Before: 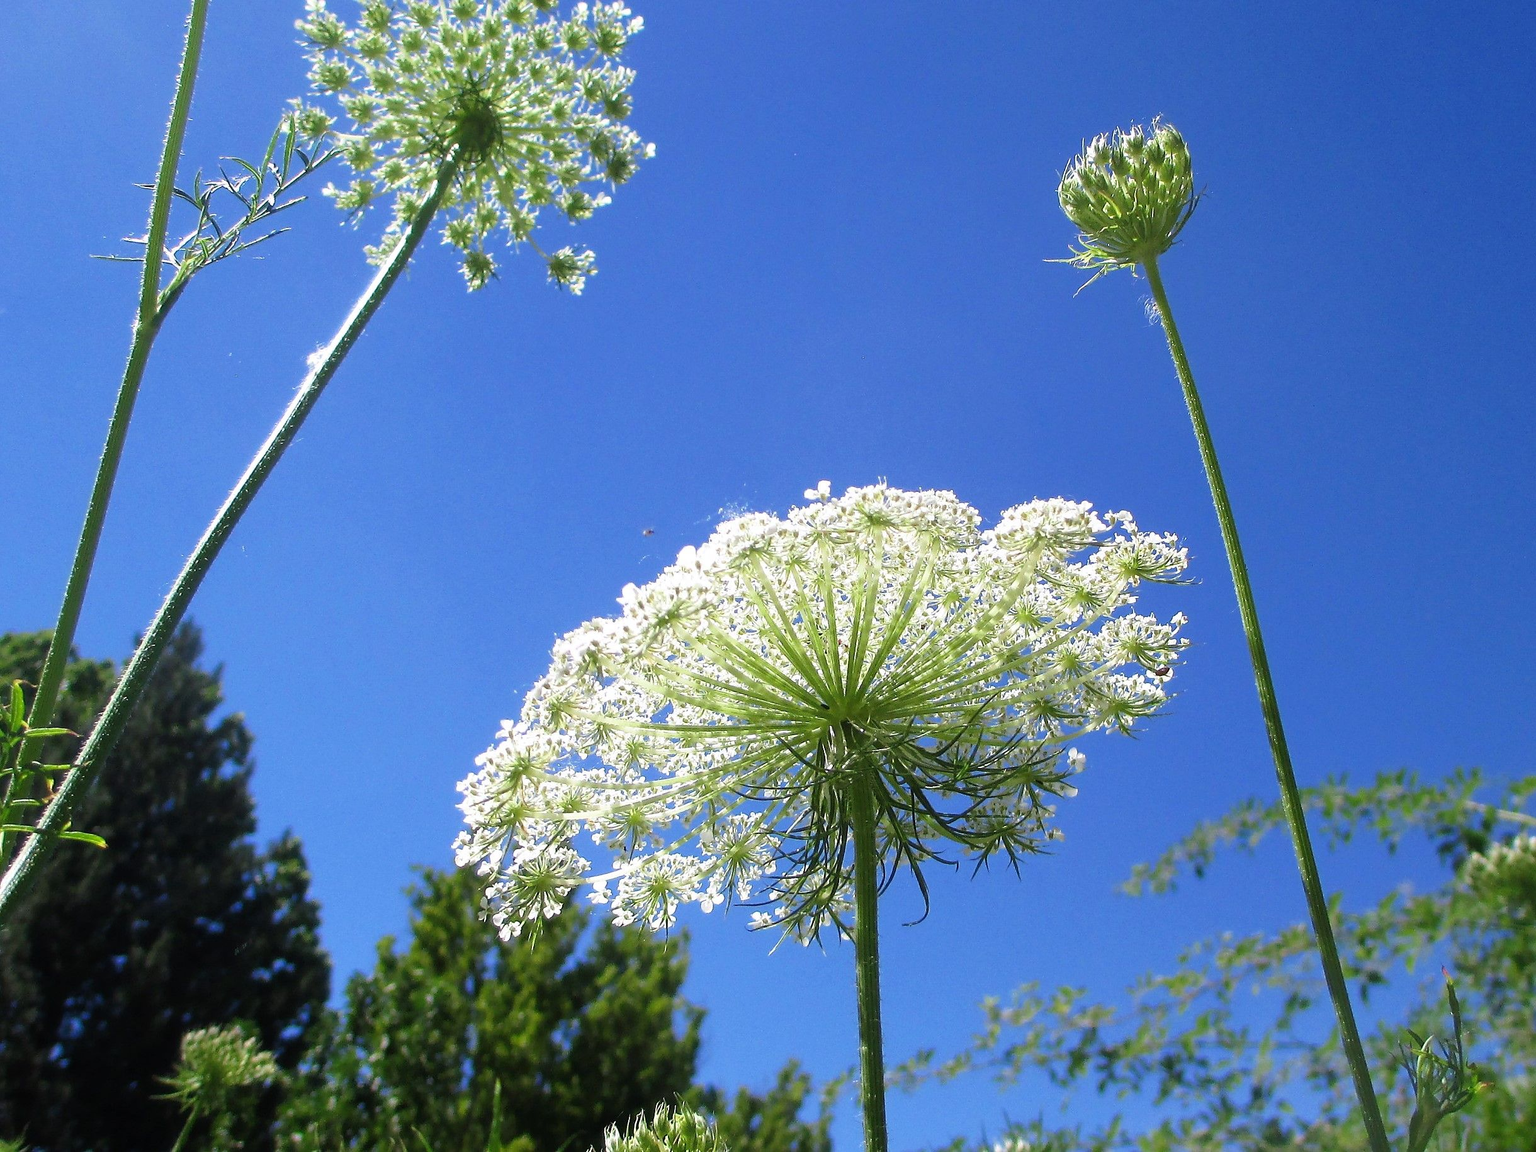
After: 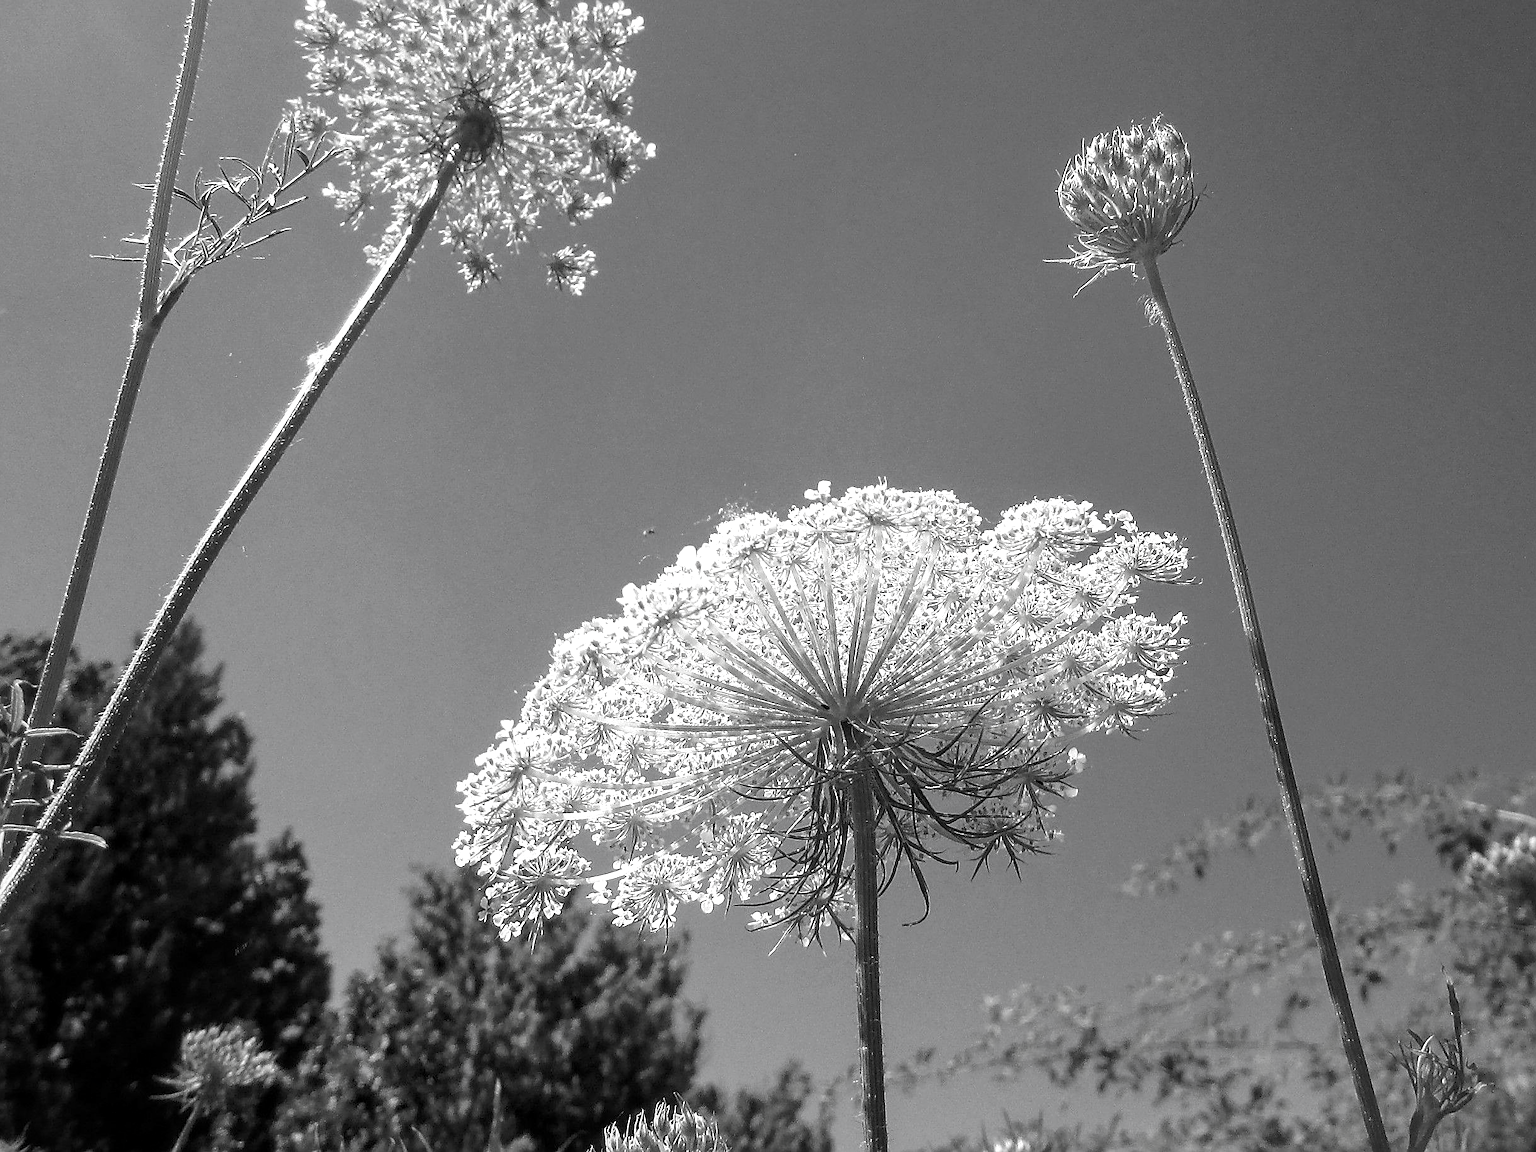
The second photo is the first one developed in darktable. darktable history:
exposure: compensate highlight preservation false
local contrast: detail 130%
contrast brightness saturation: saturation -0.99
sharpen: amount 0.59
